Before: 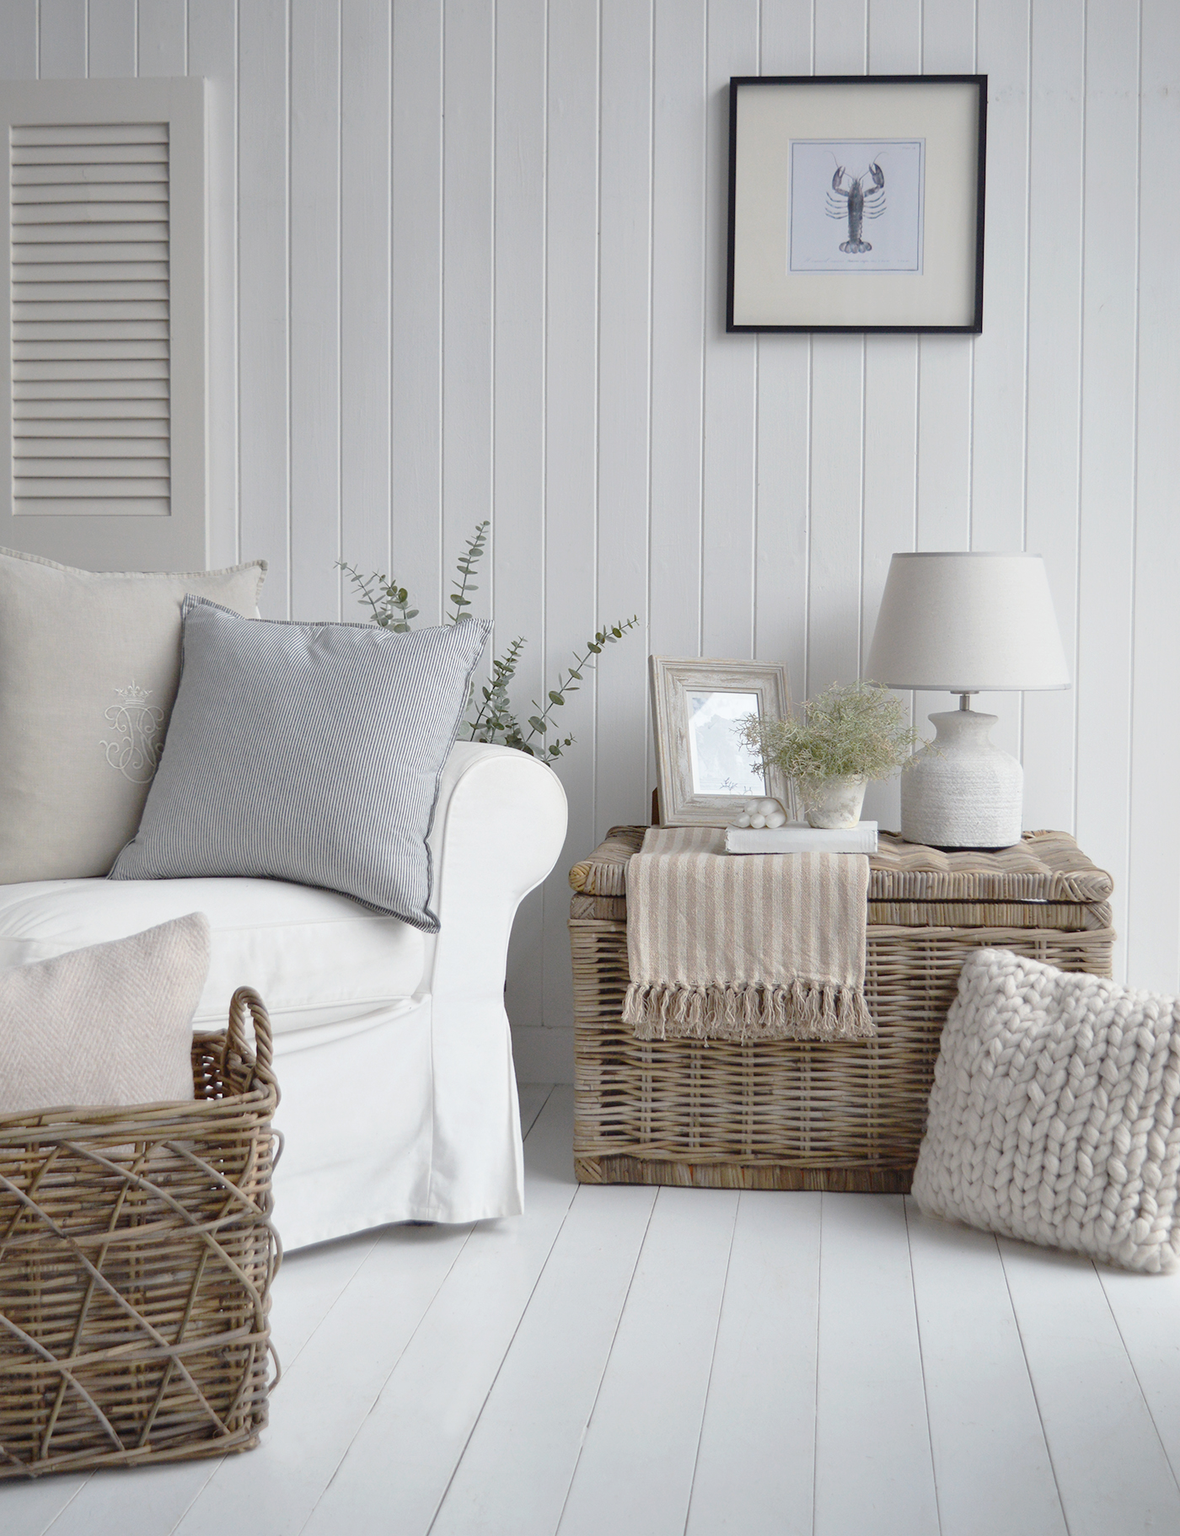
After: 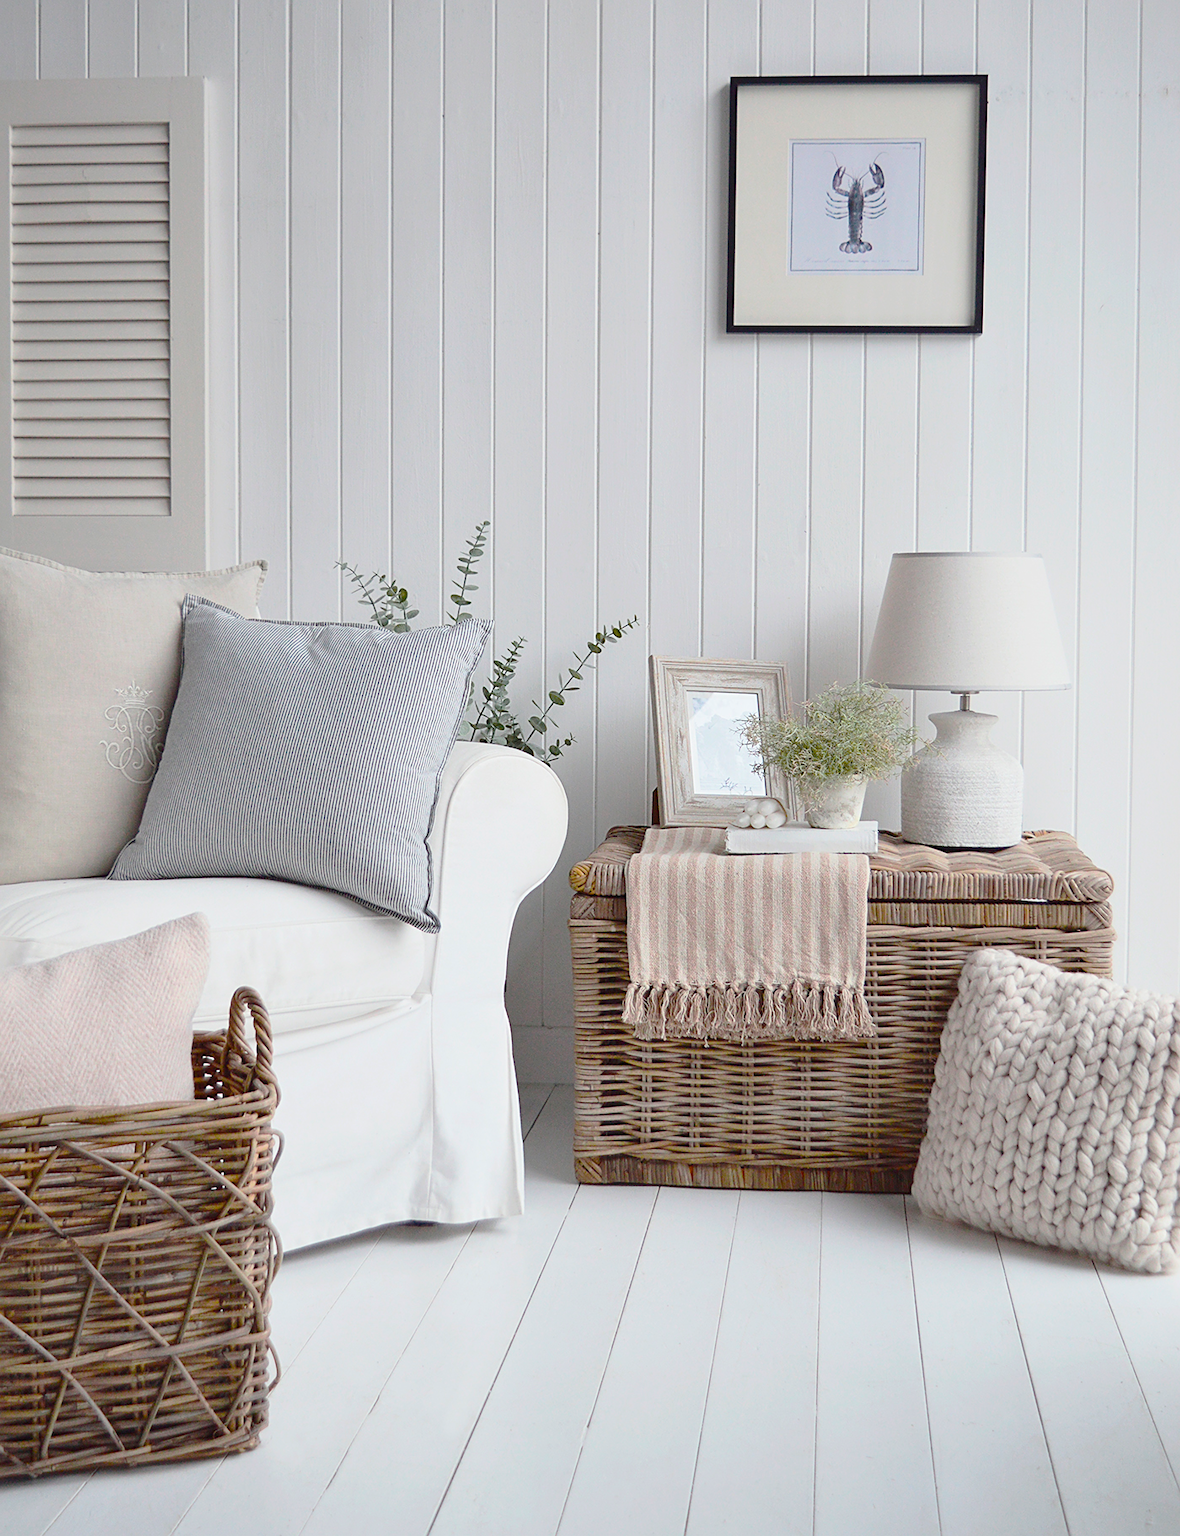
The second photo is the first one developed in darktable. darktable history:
color balance rgb: linear chroma grading › global chroma 15%, perceptual saturation grading › global saturation 30%
sharpen: on, module defaults
tone curve: curves: ch0 [(0, 0.023) (0.217, 0.19) (0.754, 0.801) (1, 0.977)]; ch1 [(0, 0) (0.392, 0.398) (0.5, 0.5) (0.521, 0.528) (0.56, 0.577) (1, 1)]; ch2 [(0, 0) (0.5, 0.5) (0.579, 0.561) (0.65, 0.657) (1, 1)], color space Lab, independent channels, preserve colors none
